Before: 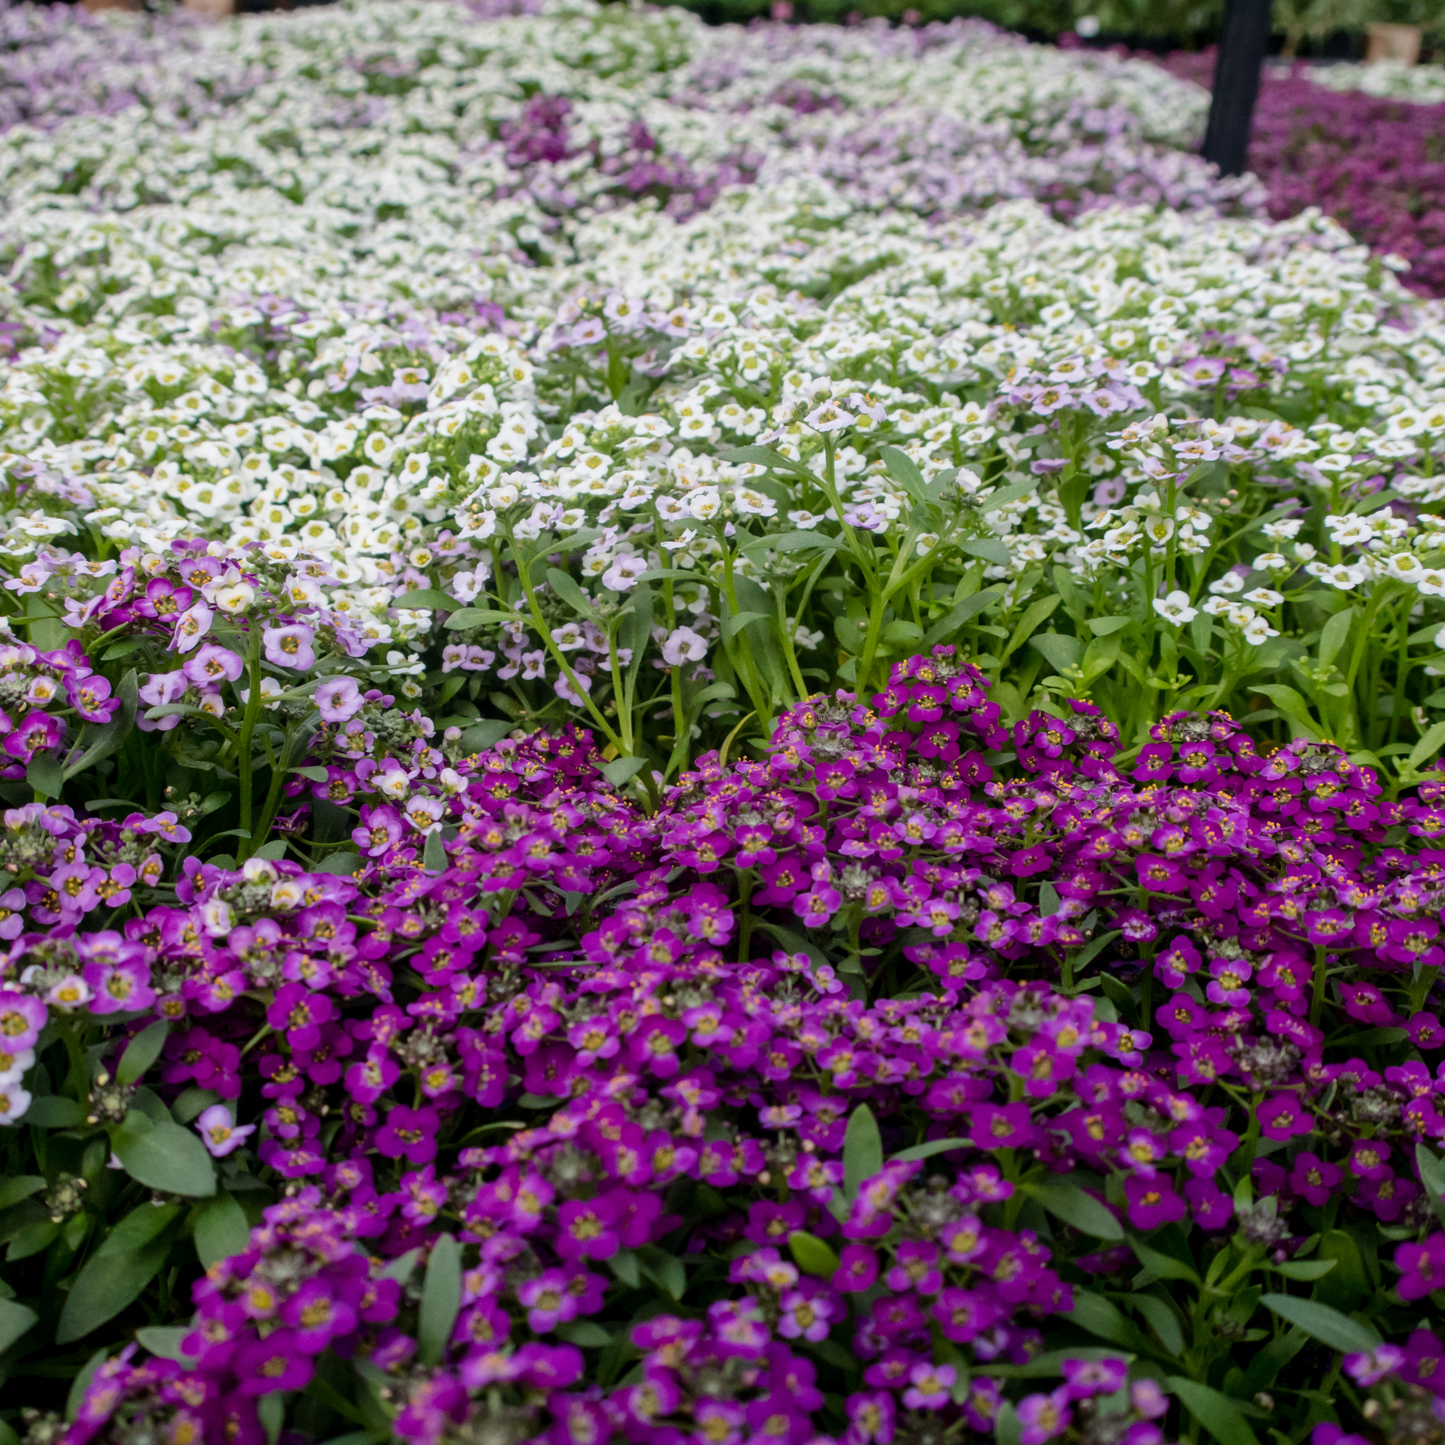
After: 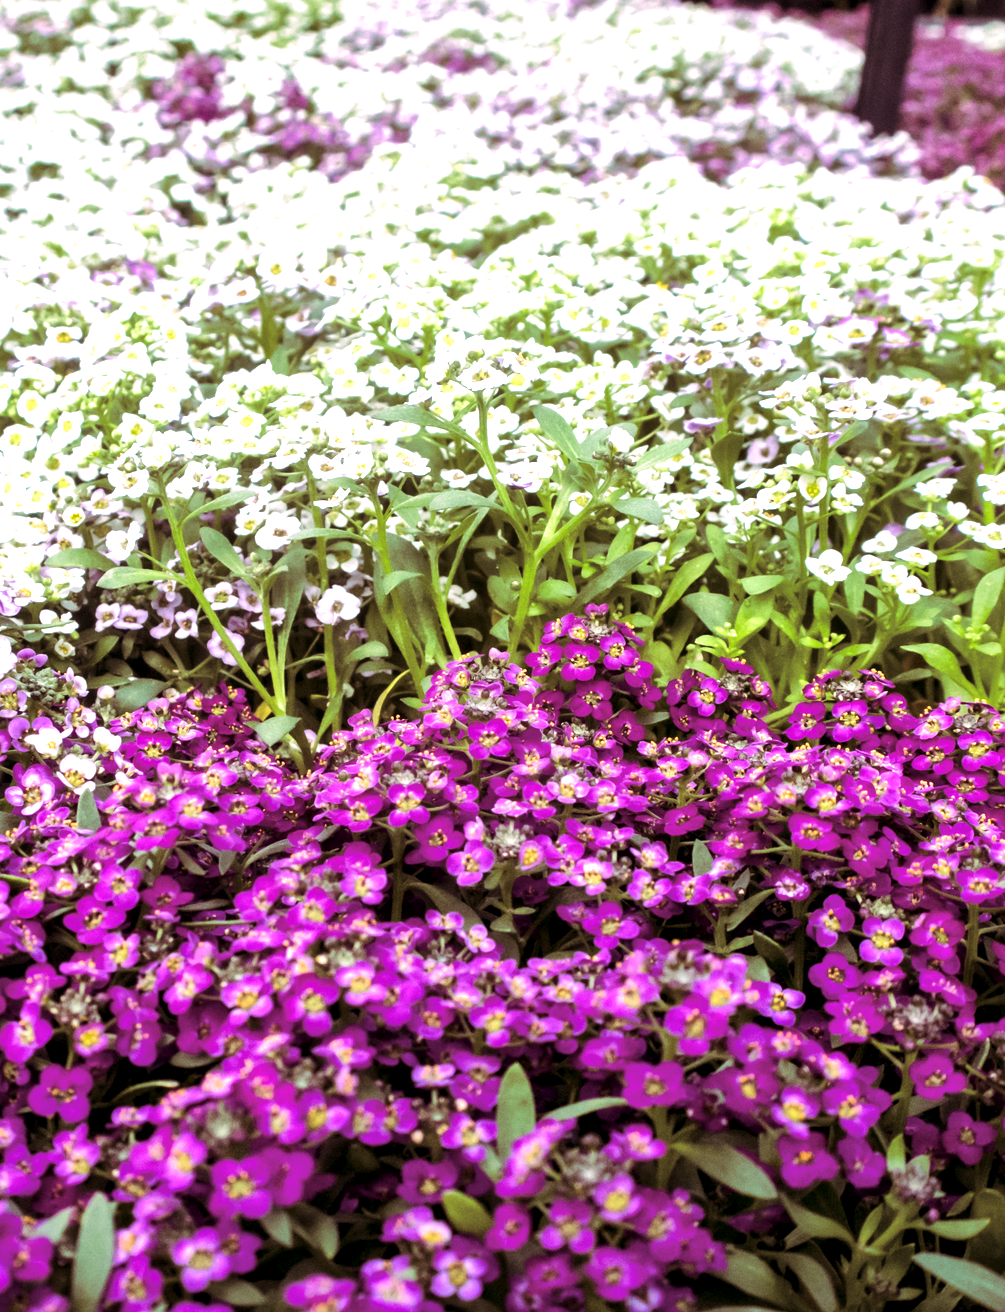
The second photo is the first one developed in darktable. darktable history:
crop and rotate: left 24.034%, top 2.838%, right 6.406%, bottom 6.299%
local contrast: mode bilateral grid, contrast 20, coarseness 50, detail 150%, midtone range 0.2
split-toning: highlights › hue 298.8°, highlights › saturation 0.73, compress 41.76%
exposure: black level correction 0, exposure 1.2 EV, compensate exposure bias true, compensate highlight preservation false
